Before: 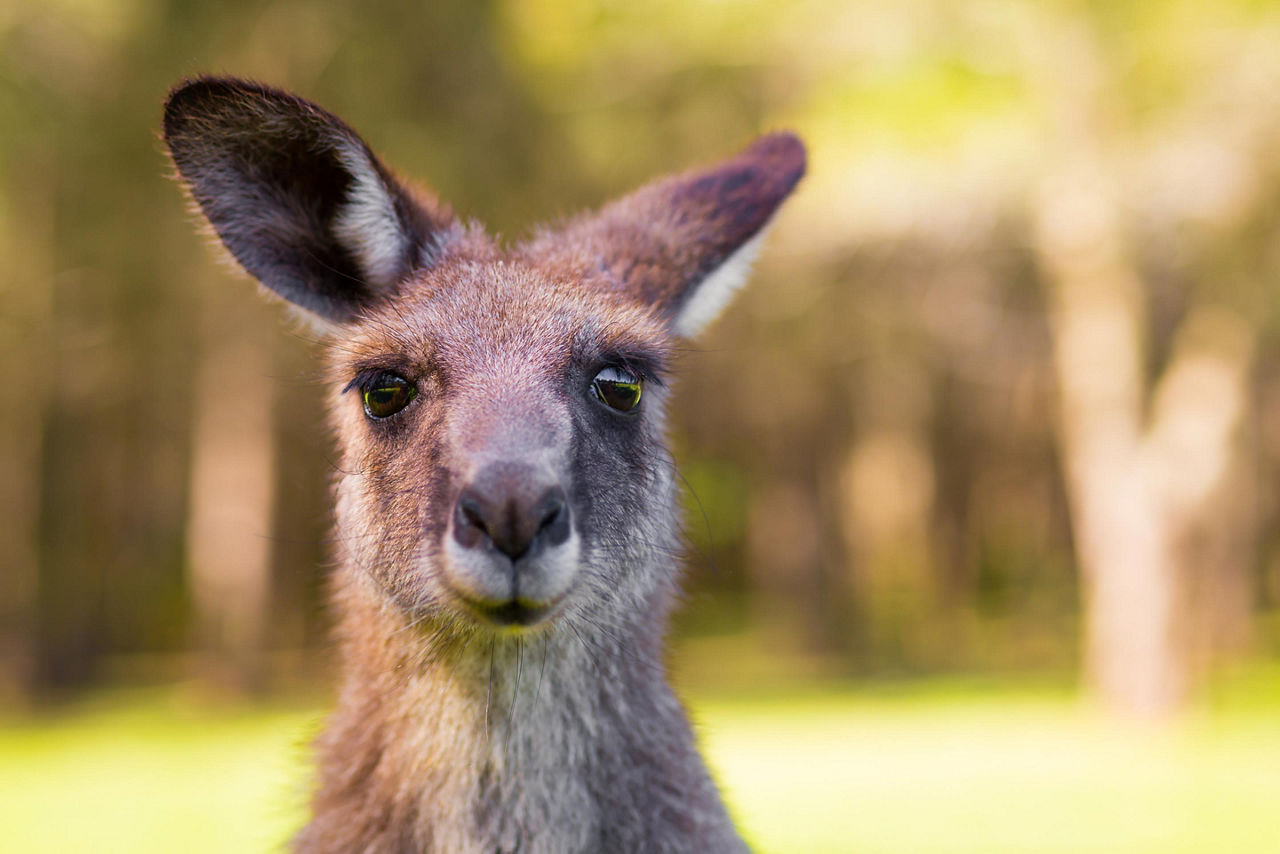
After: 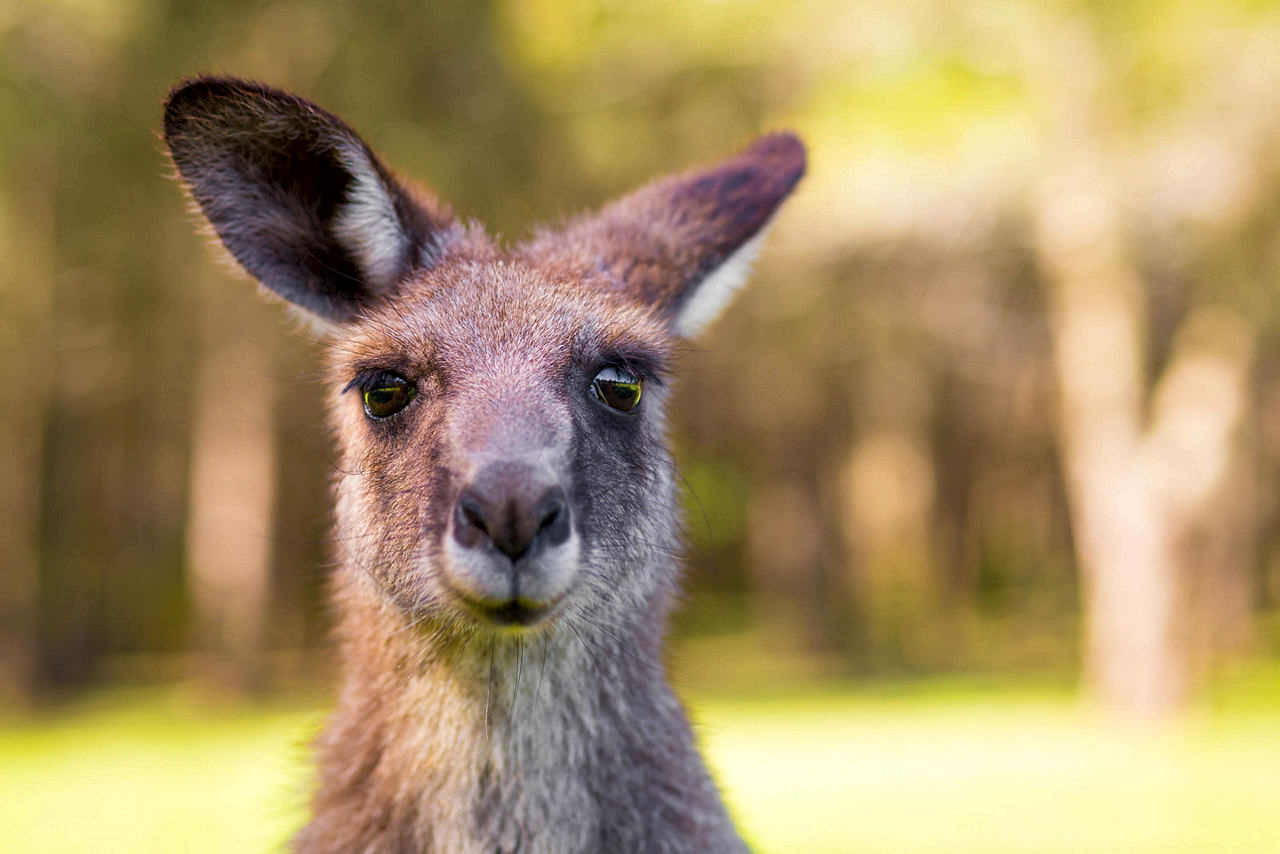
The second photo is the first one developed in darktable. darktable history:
local contrast: highlights 107%, shadows 98%, detail 119%, midtone range 0.2
